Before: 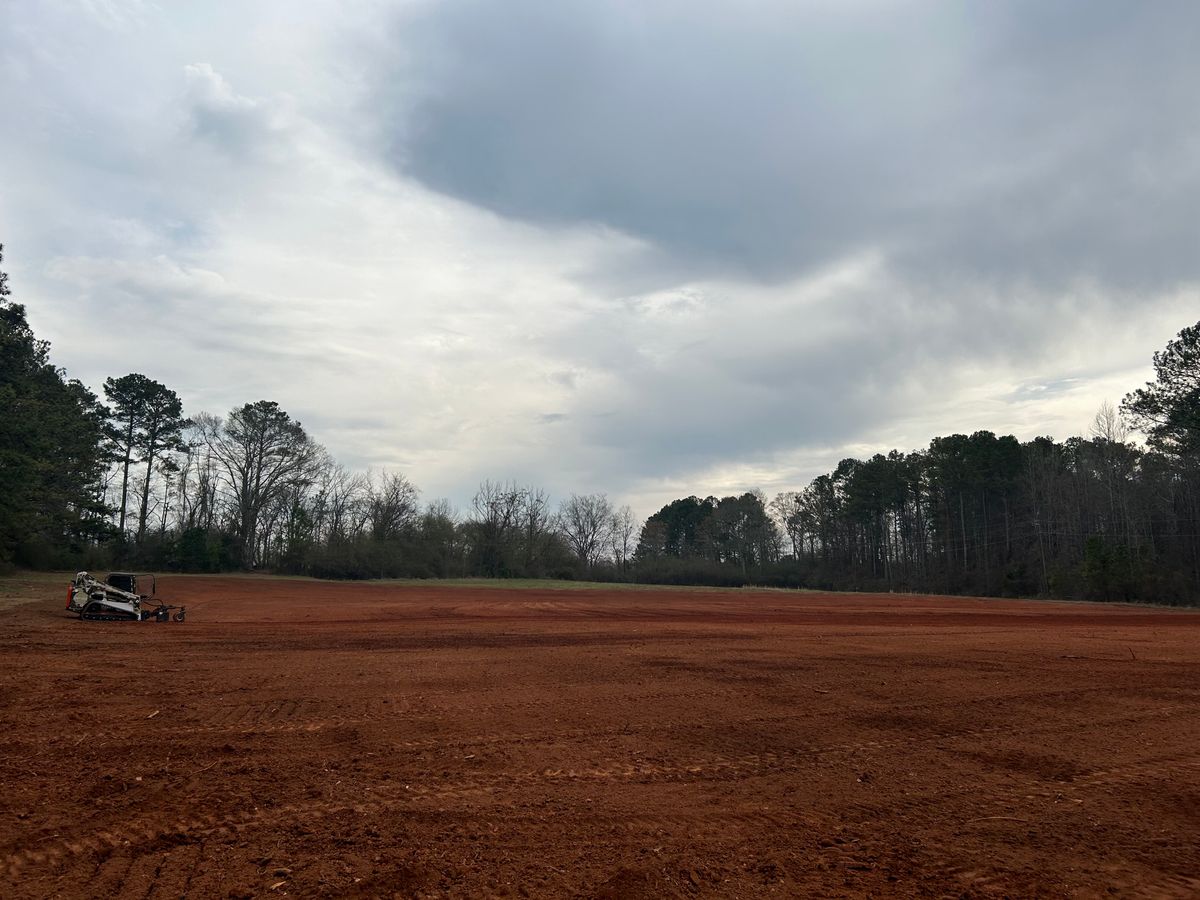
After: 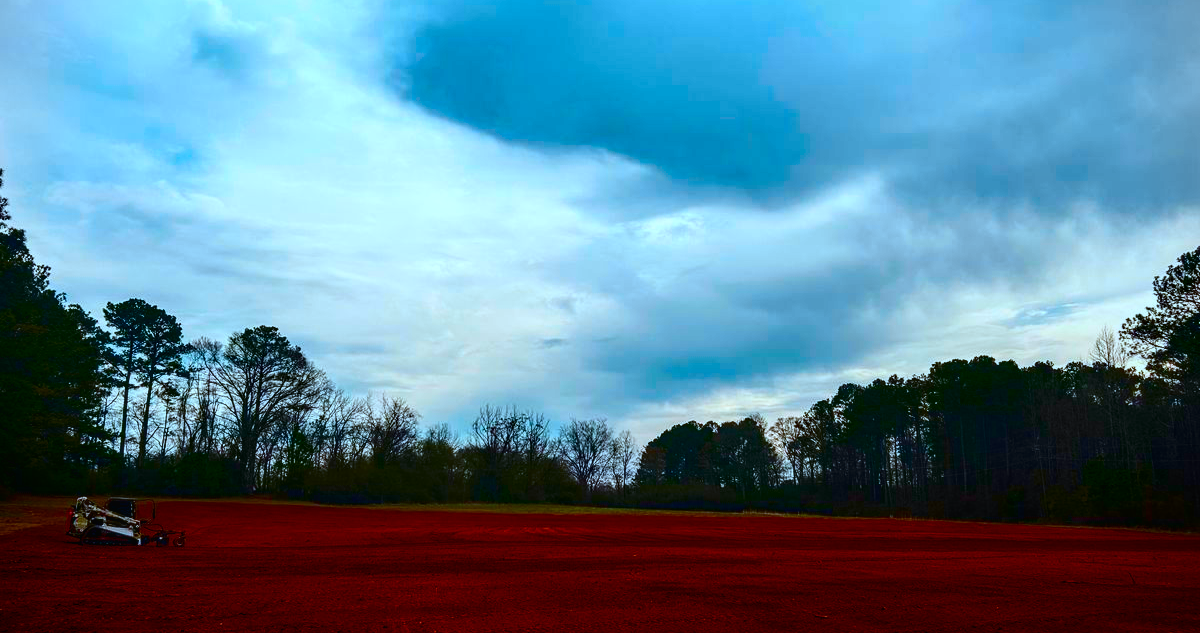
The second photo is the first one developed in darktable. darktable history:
exposure: black level correction 0.001, exposure 0.015 EV, compensate highlight preservation false
crop and rotate: top 8.344%, bottom 21.249%
vignetting: fall-off start 91.39%
color correction: highlights a* -9.02, highlights b* -23.62
color zones: curves: ch1 [(0.235, 0.558) (0.75, 0.5)]; ch2 [(0.25, 0.462) (0.749, 0.457)]
color balance rgb: linear chroma grading › global chroma 18.674%, perceptual saturation grading › global saturation 45.497%, perceptual saturation grading › highlights -24.907%, perceptual saturation grading › shadows 50.1%, global vibrance 40.066%
local contrast: detail 130%
contrast brightness saturation: contrast 0.243, brightness -0.242, saturation 0.135
